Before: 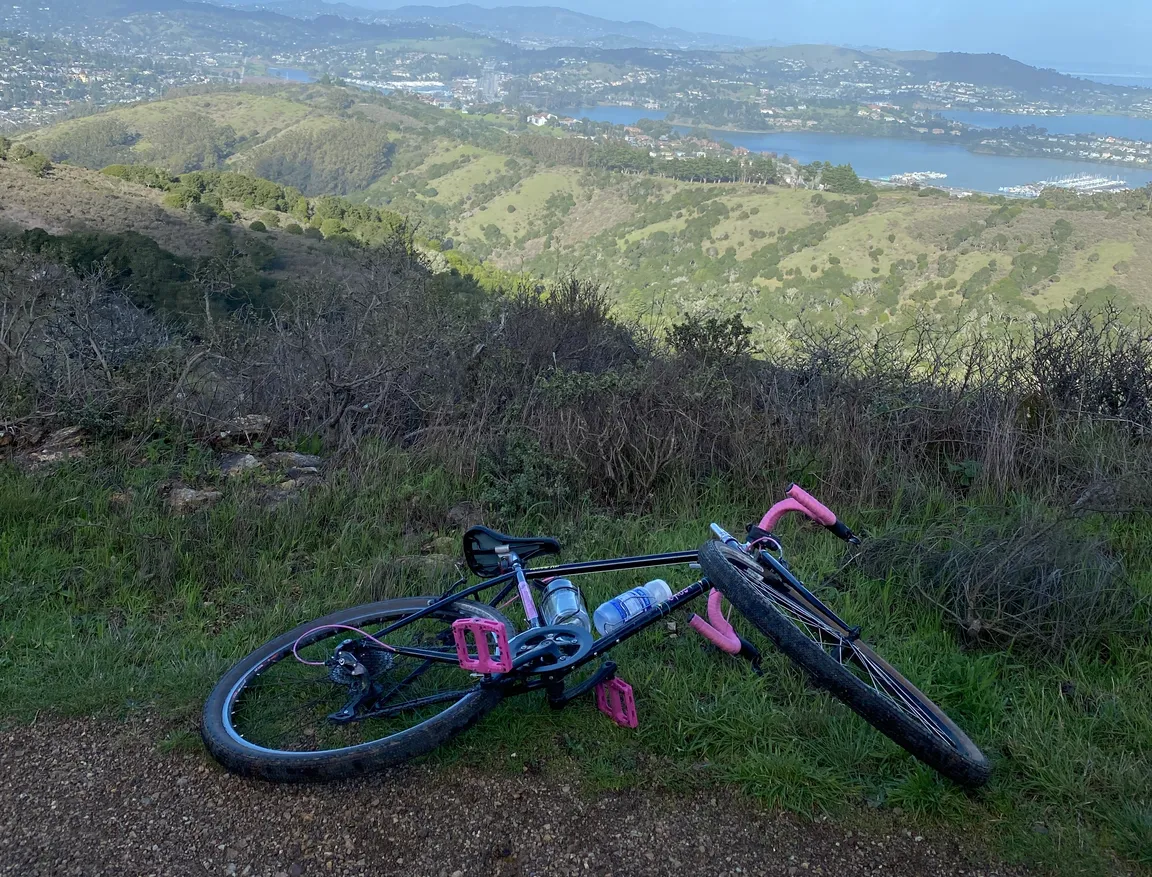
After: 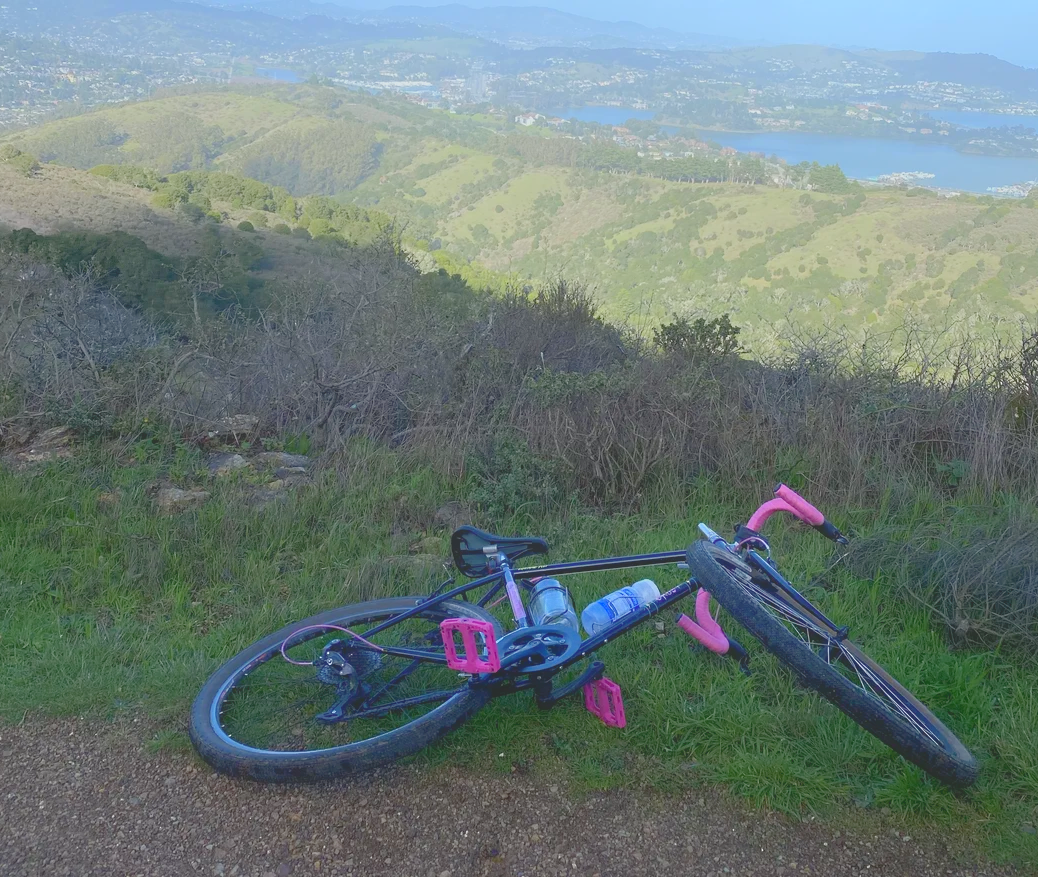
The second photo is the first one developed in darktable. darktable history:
exposure: exposure 1 EV, compensate highlight preservation false
crop and rotate: left 1.088%, right 8.807%
color balance rgb: contrast -30%
contrast equalizer: octaves 7, y [[0.6 ×6], [0.55 ×6], [0 ×6], [0 ×6], [0 ×6]], mix -1
